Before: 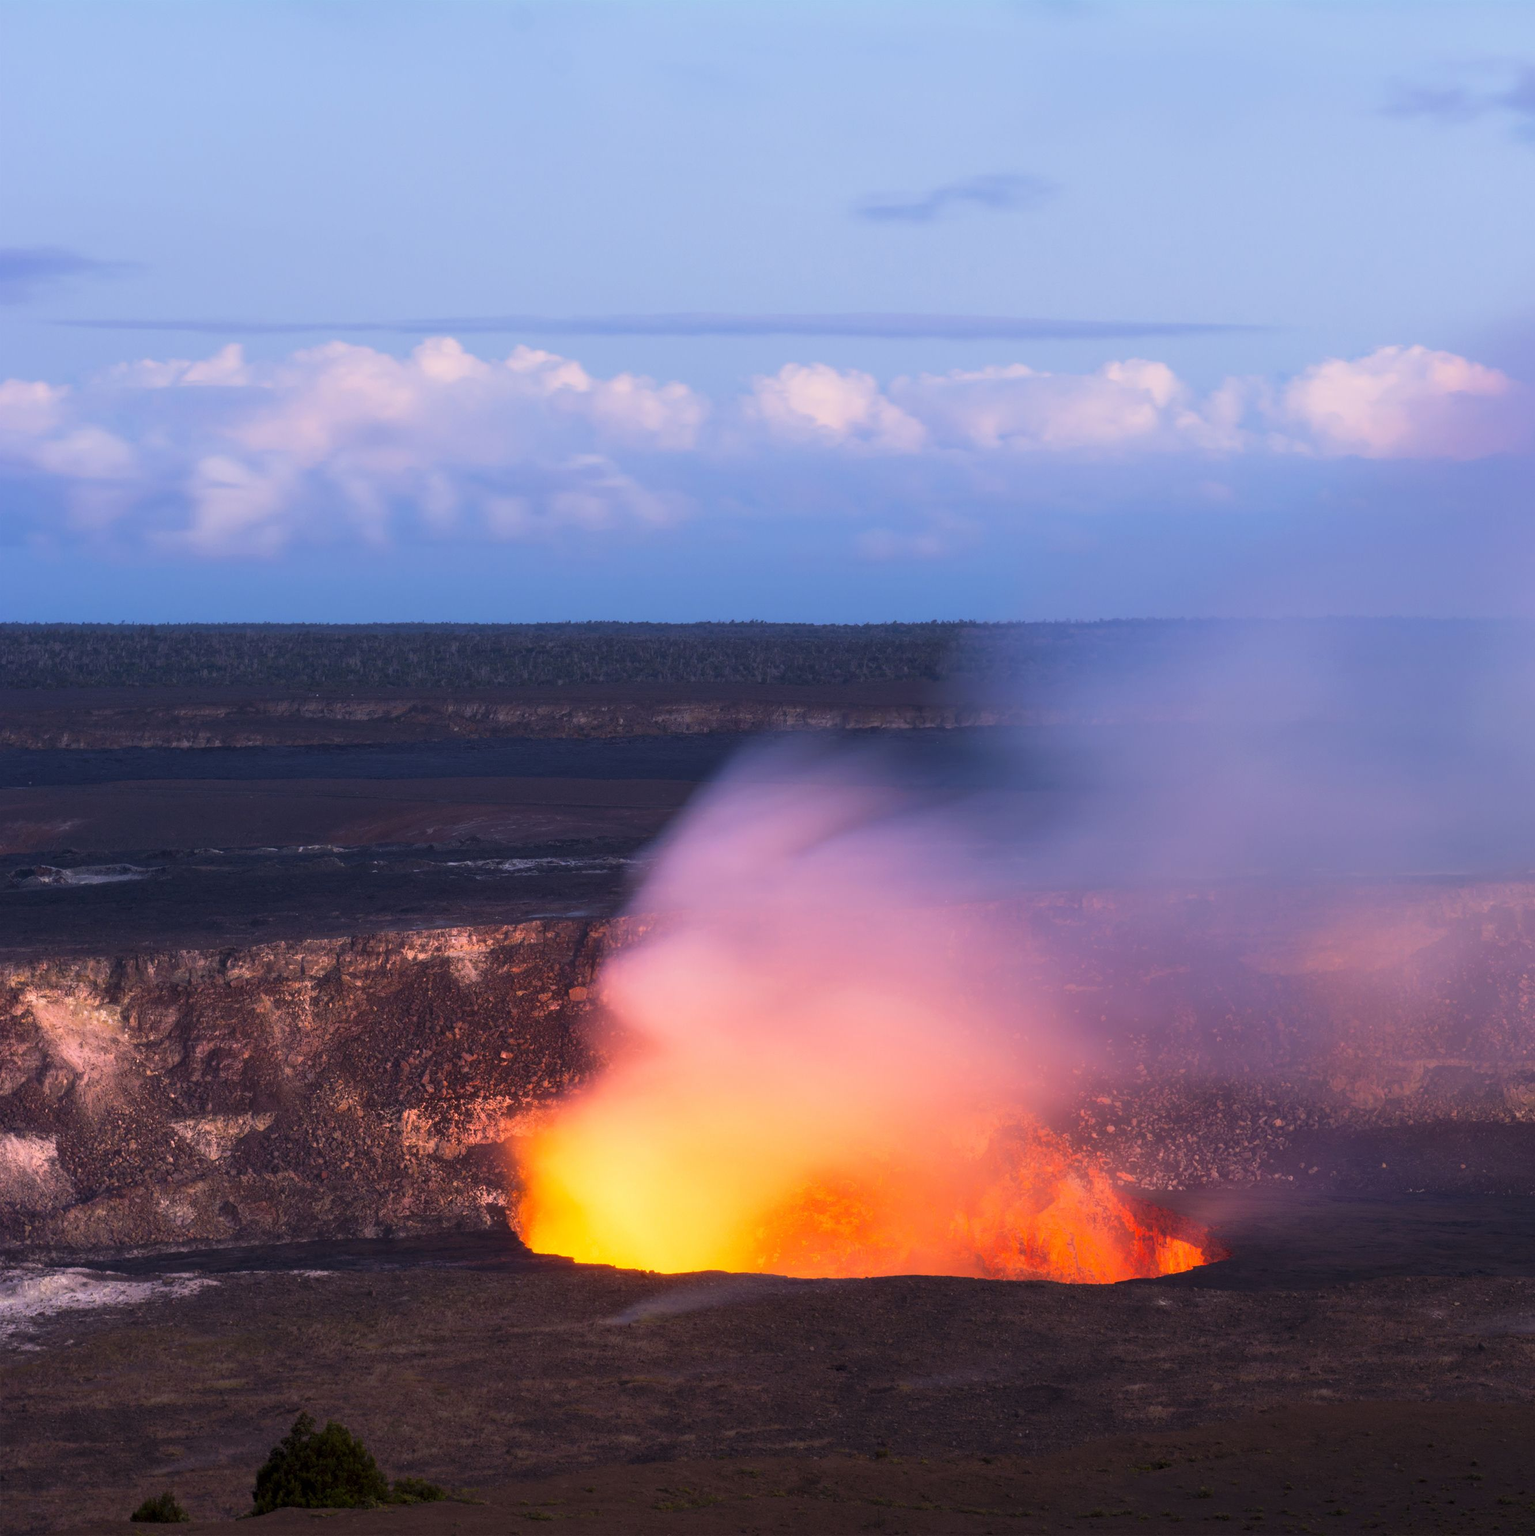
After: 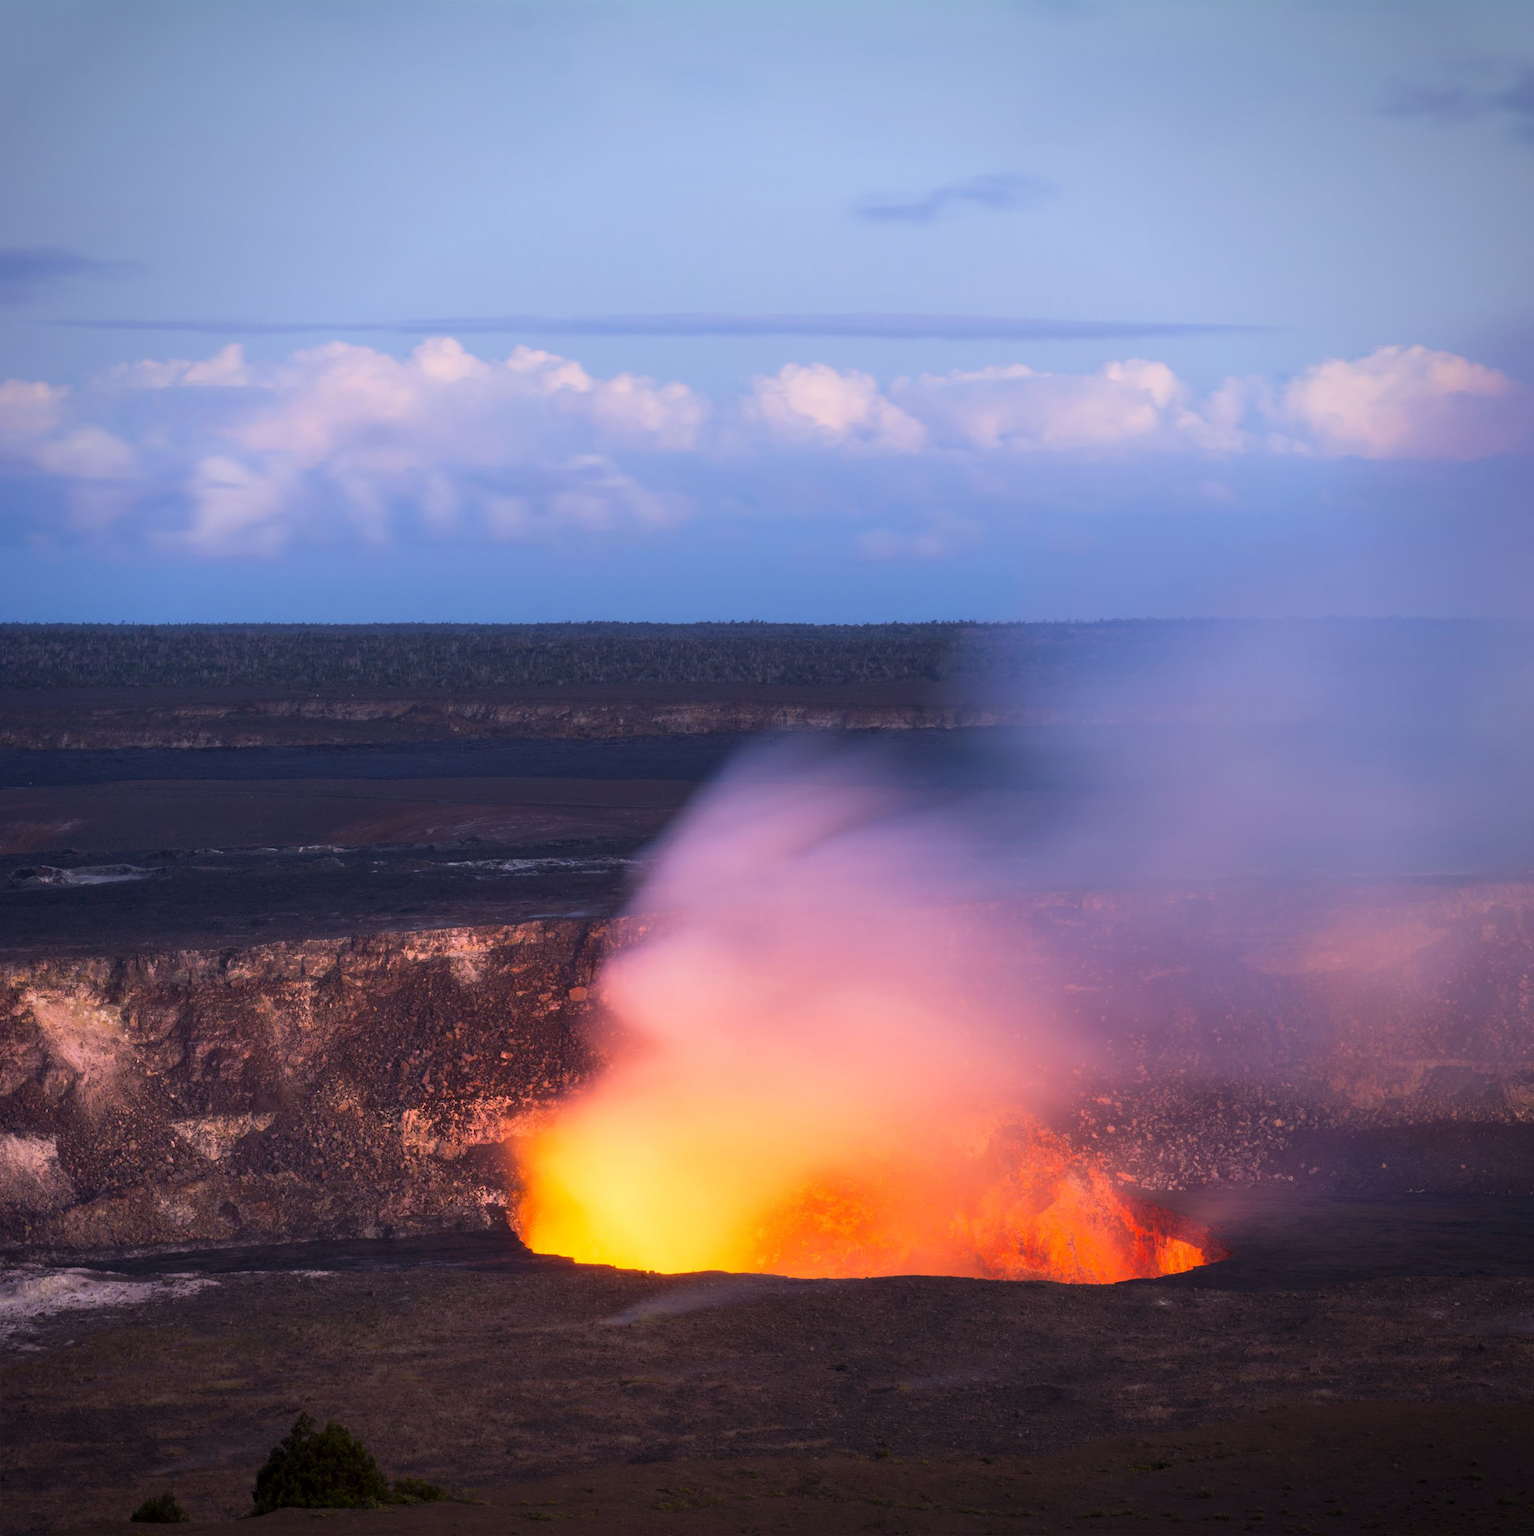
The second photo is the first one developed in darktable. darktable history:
vignetting: saturation 0.05, unbound false
